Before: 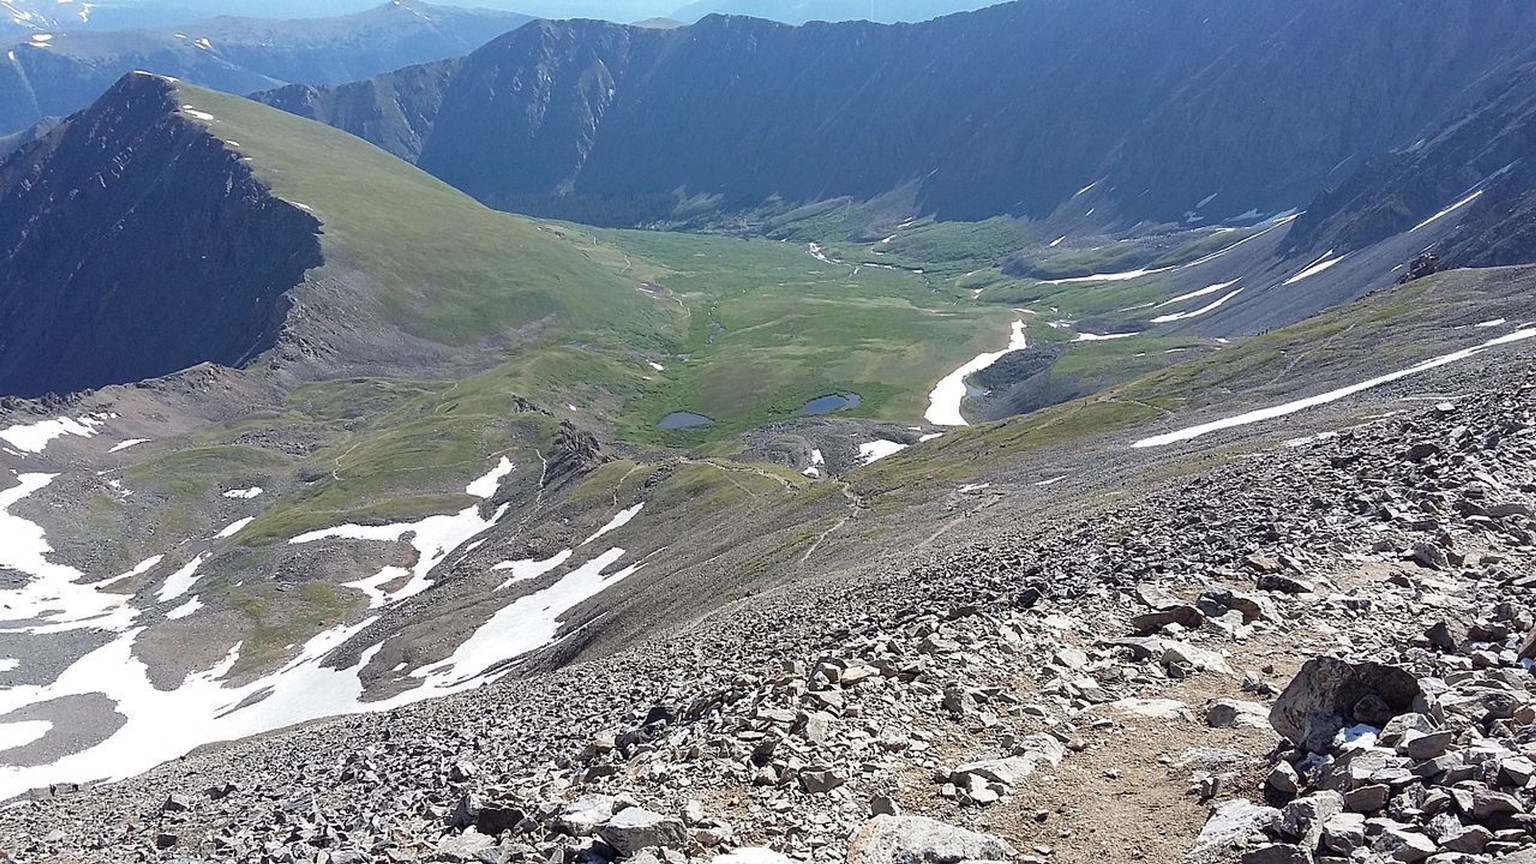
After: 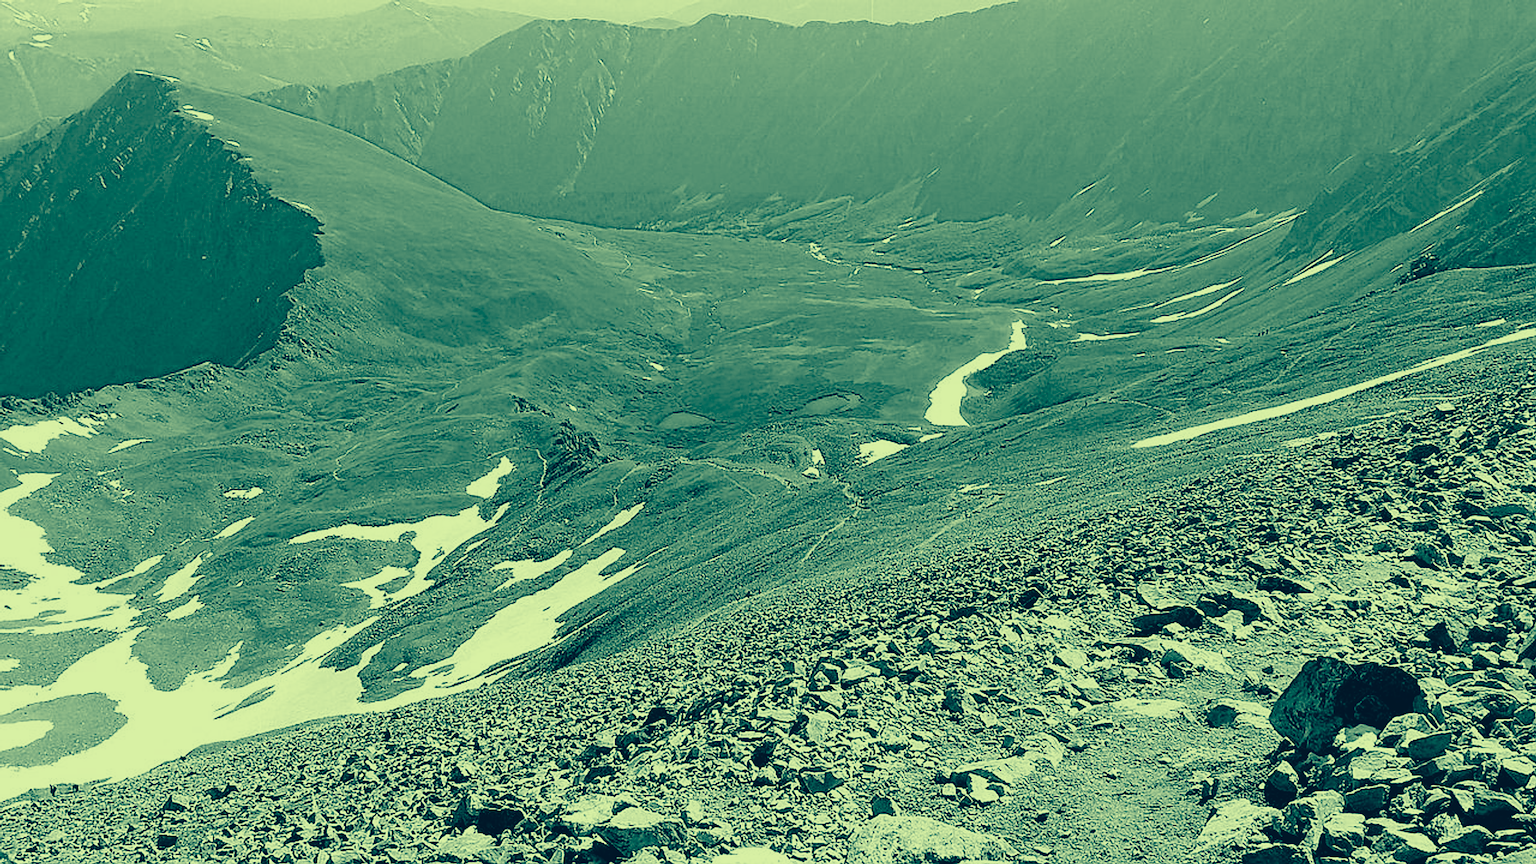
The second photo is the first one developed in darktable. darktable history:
sharpen: on, module defaults
filmic rgb: black relative exposure -5 EV, white relative exposure 3.52 EV, hardness 3.19, contrast 1.198, highlights saturation mix -49.99%, color science v4 (2020)
color correction: highlights a* -15.66, highlights b* 39.68, shadows a* -39.96, shadows b* -25.44
